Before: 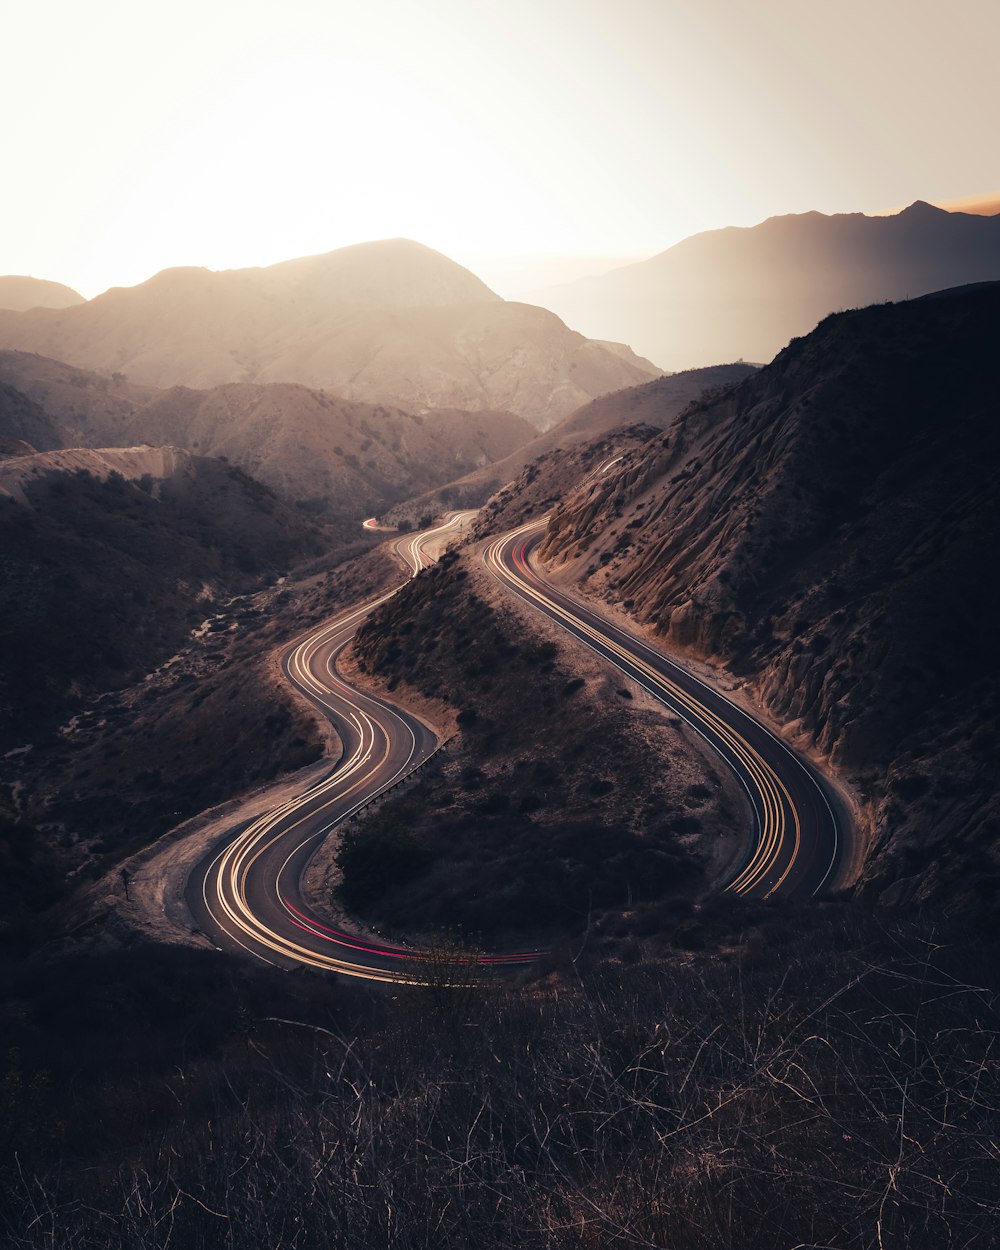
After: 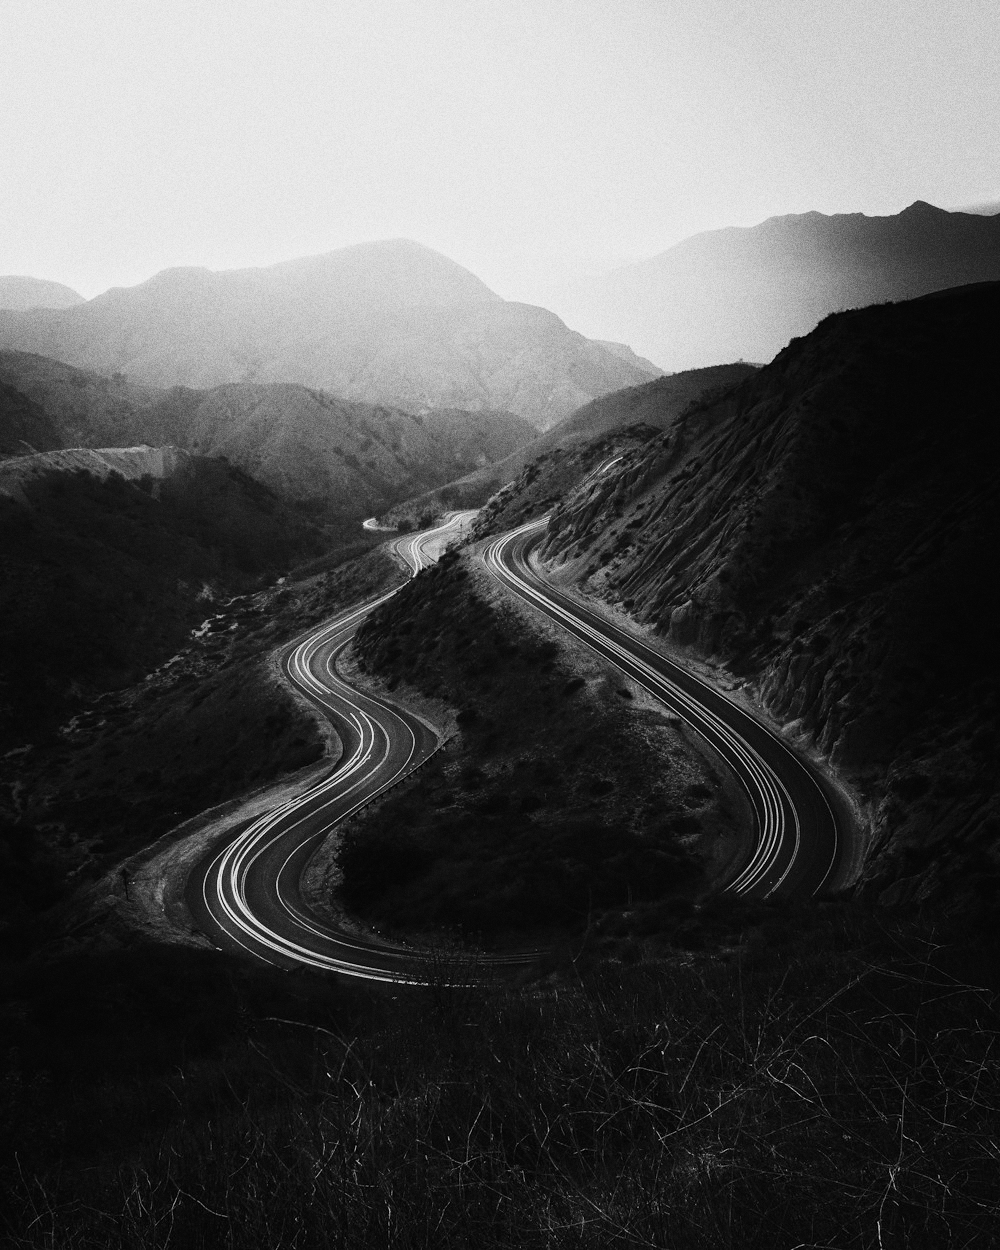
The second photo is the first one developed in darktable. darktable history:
grain: coarseness 0.09 ISO, strength 40%
contrast brightness saturation: contrast 0.25, saturation -0.31
monochrome: a 26.22, b 42.67, size 0.8
